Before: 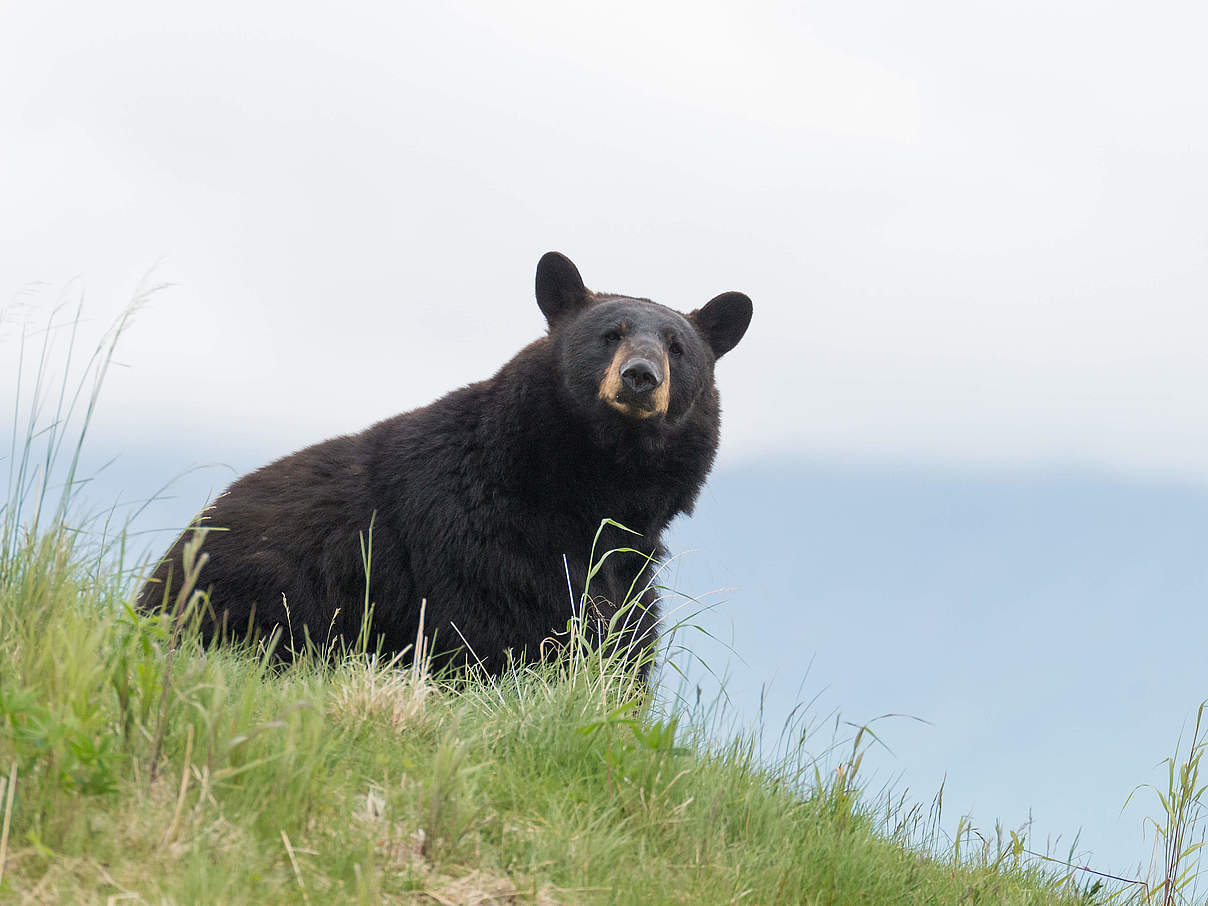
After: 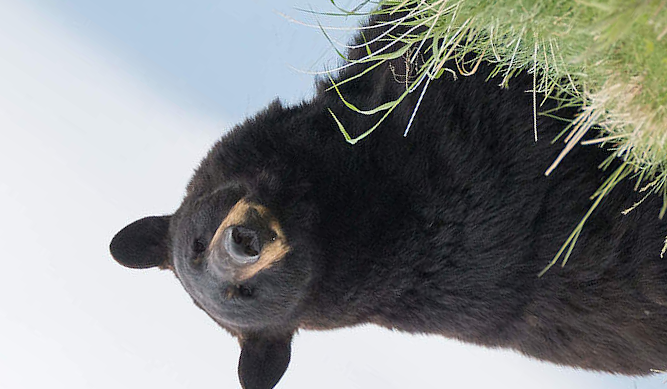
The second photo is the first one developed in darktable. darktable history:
crop and rotate: angle 146.94°, left 9.15%, top 15.633%, right 4.375%, bottom 17.119%
